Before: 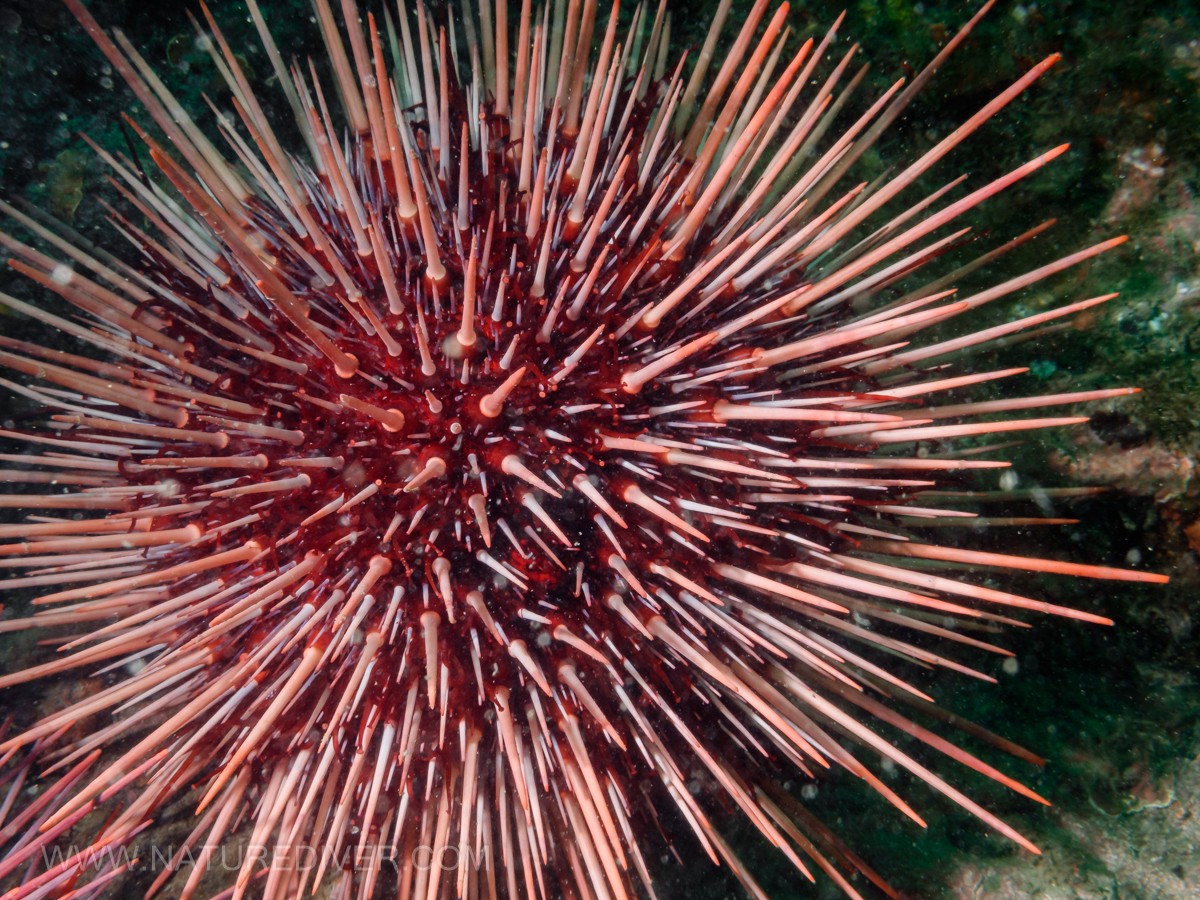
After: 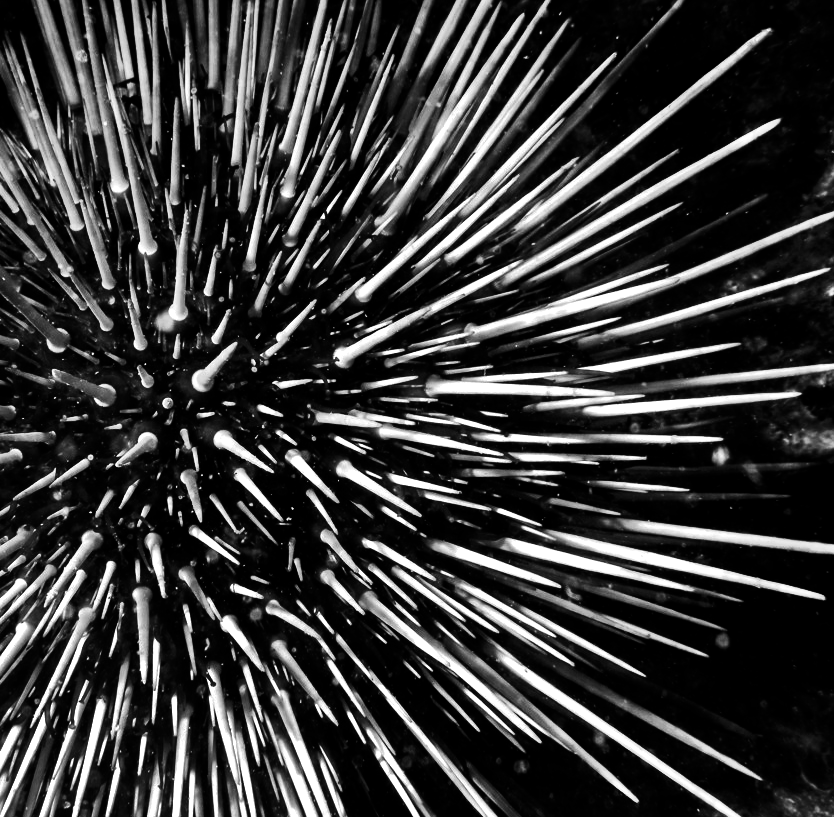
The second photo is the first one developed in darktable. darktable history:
exposure: black level correction 0, exposure 0.5 EV, compensate highlight preservation false
contrast brightness saturation: contrast 0.02, brightness -1, saturation -1
shadows and highlights: shadows 60, soften with gaussian
crop and rotate: left 24.034%, top 2.838%, right 6.406%, bottom 6.299%
tone equalizer: -8 EV -0.417 EV, -7 EV -0.389 EV, -6 EV -0.333 EV, -5 EV -0.222 EV, -3 EV 0.222 EV, -2 EV 0.333 EV, -1 EV 0.389 EV, +0 EV 0.417 EV, edges refinement/feathering 500, mask exposure compensation -1.57 EV, preserve details no
